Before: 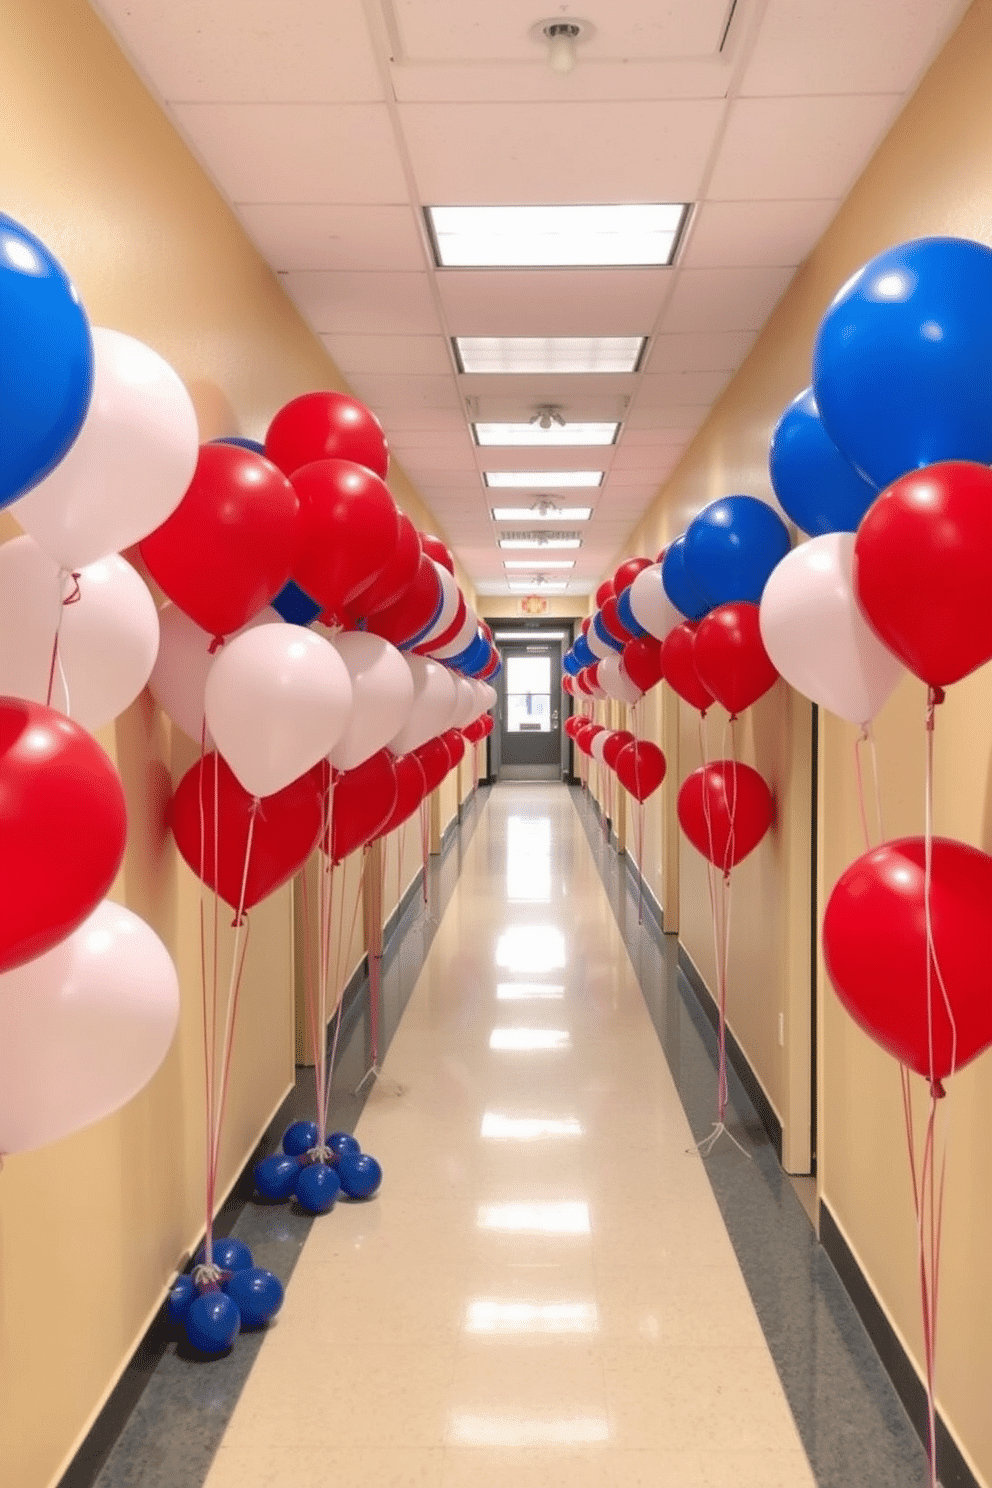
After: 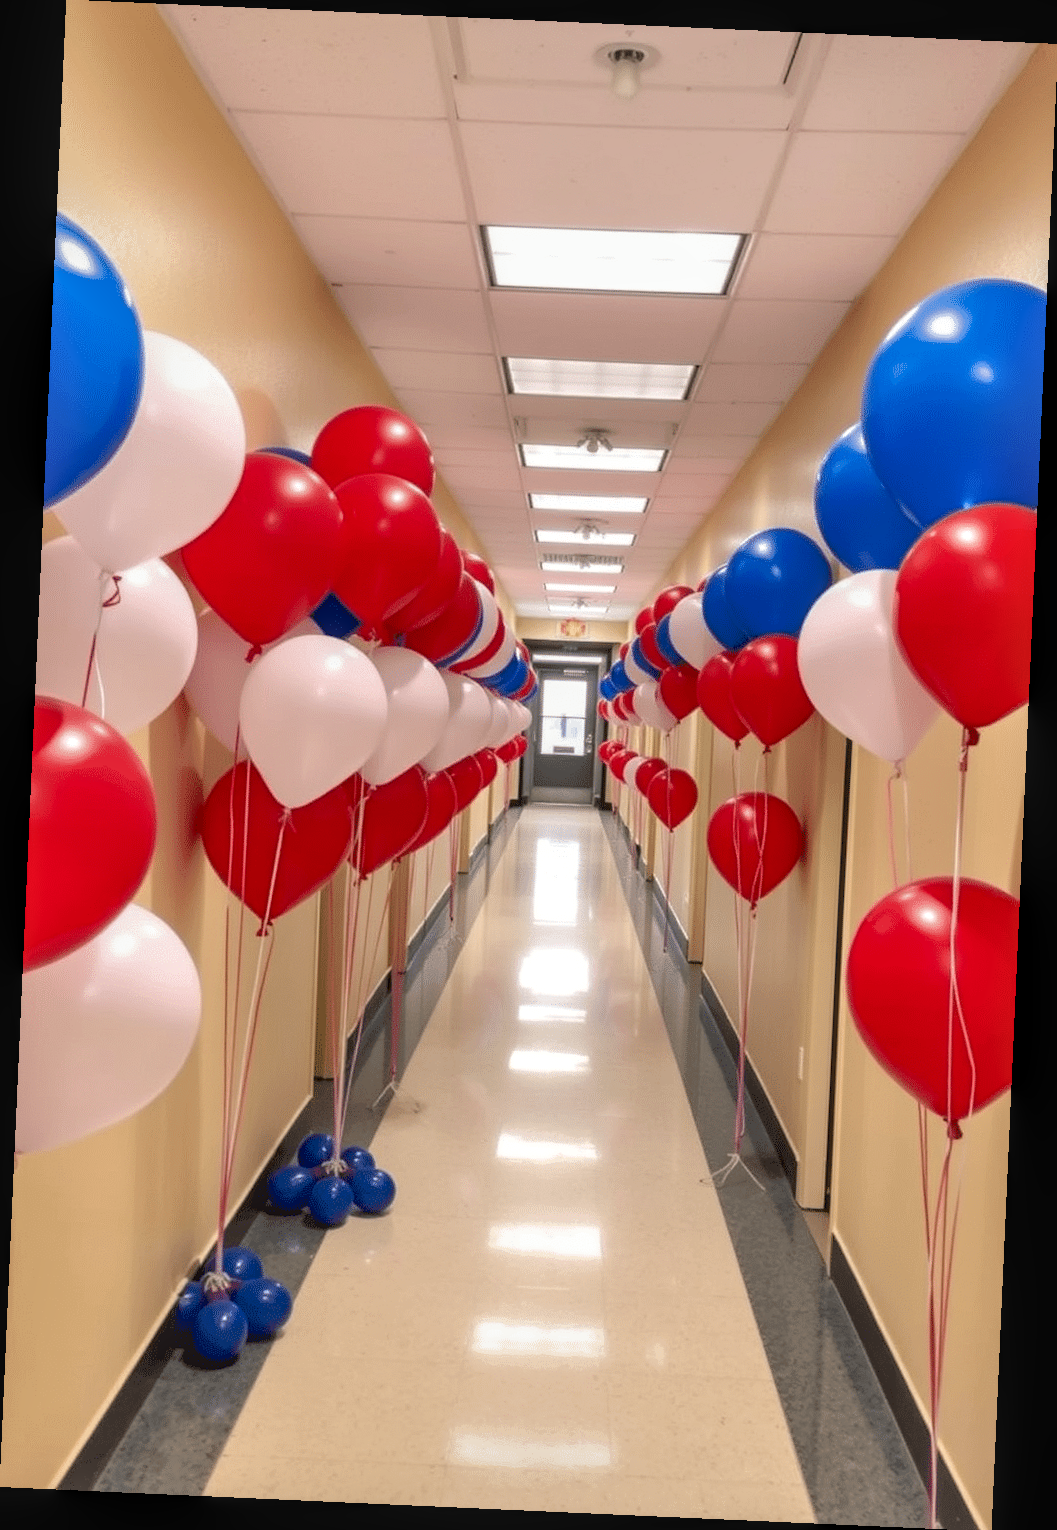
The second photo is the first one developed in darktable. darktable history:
local contrast: on, module defaults
crop and rotate: angle -2.57°
